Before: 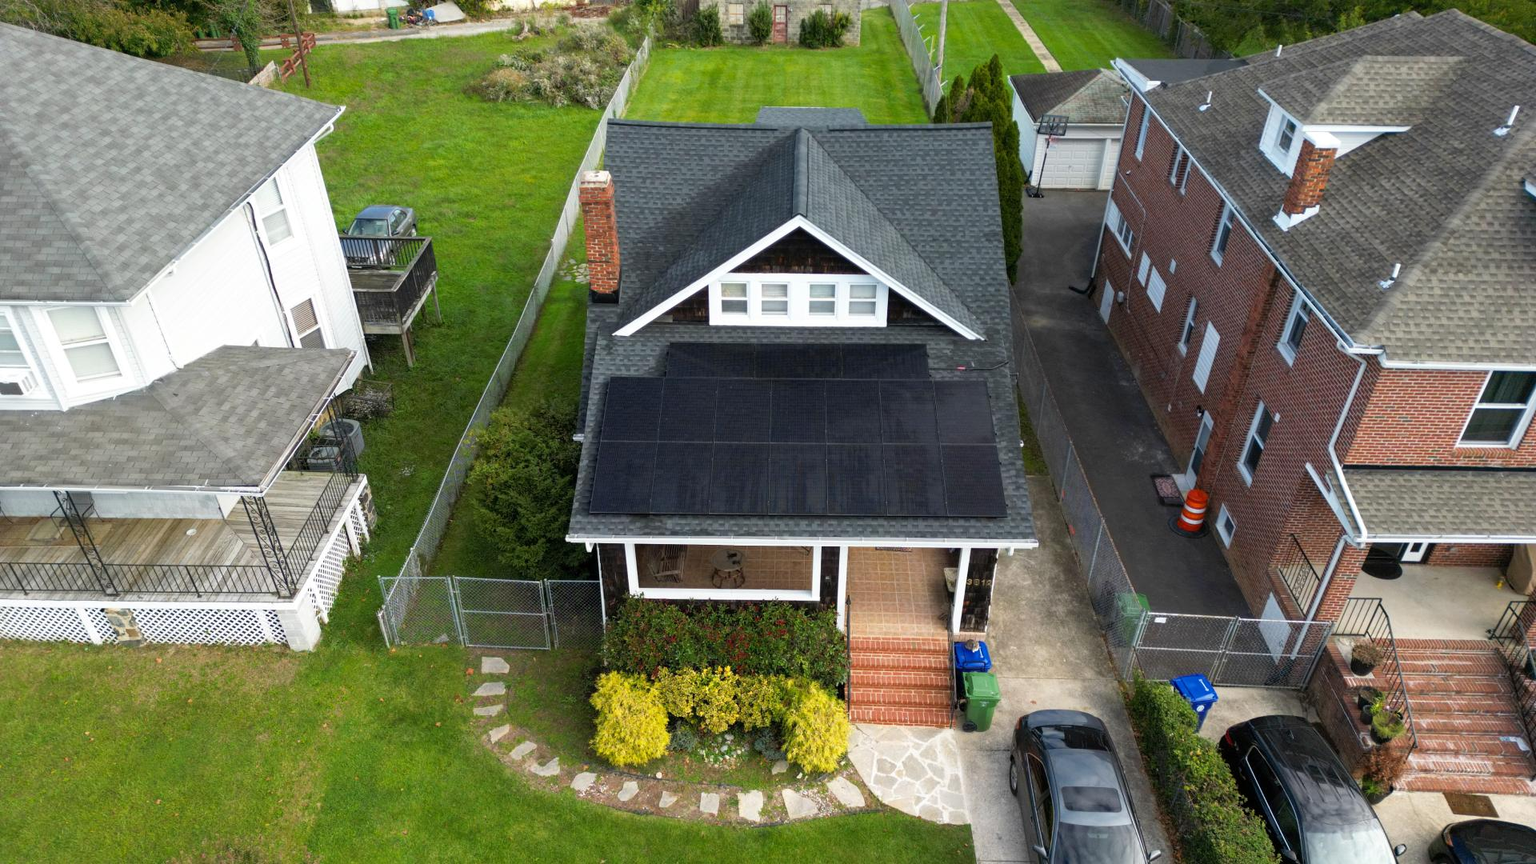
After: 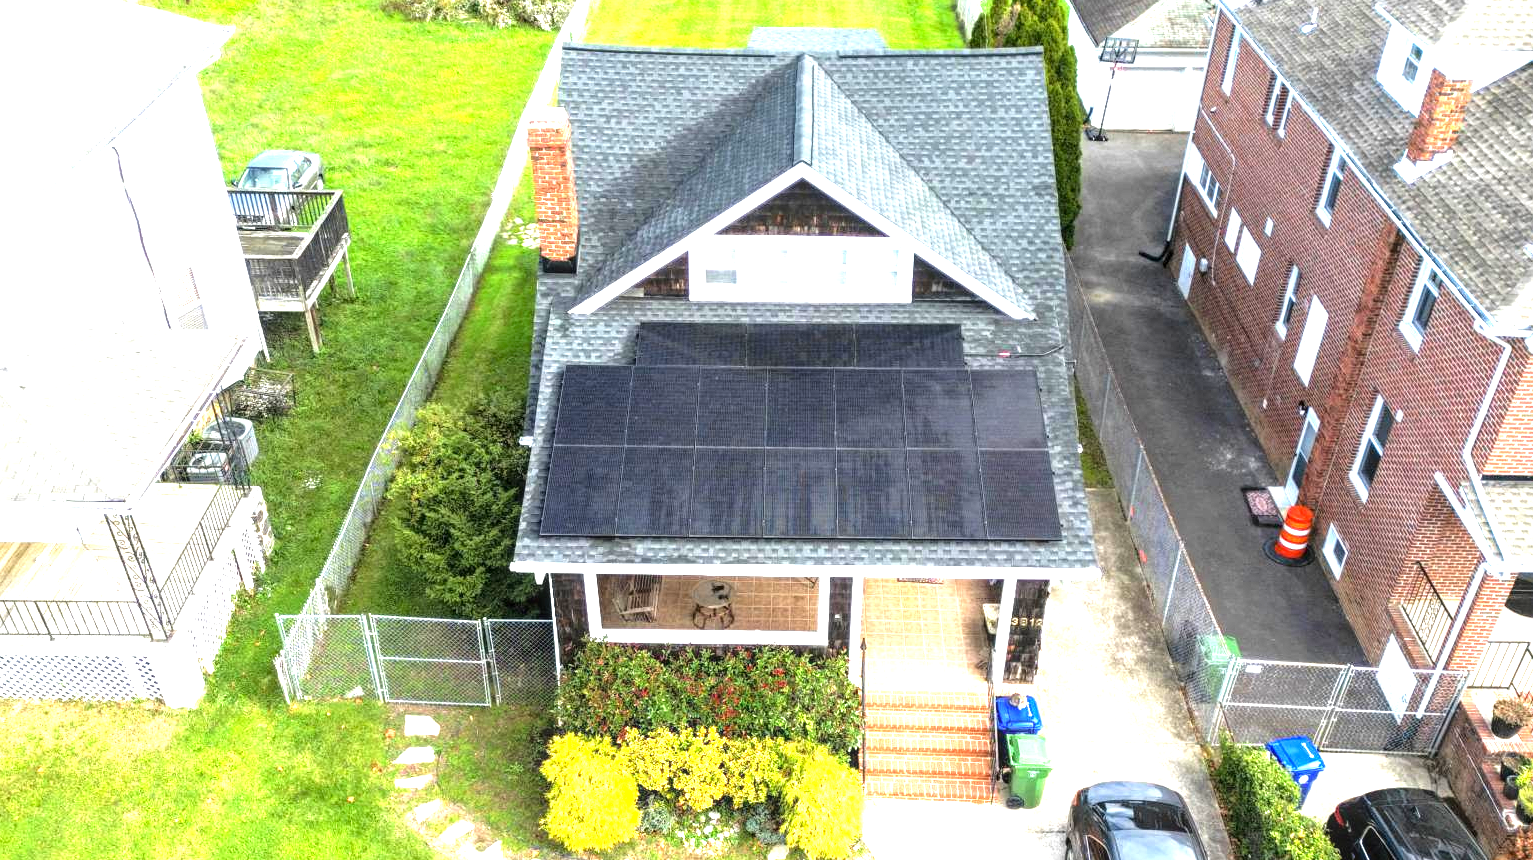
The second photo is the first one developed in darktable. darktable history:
tone equalizer: -8 EV -0.395 EV, -7 EV -0.374 EV, -6 EV -0.295 EV, -5 EV -0.257 EV, -3 EV 0.202 EV, -2 EV 0.335 EV, -1 EV 0.392 EV, +0 EV 0.419 EV, mask exposure compensation -0.494 EV
exposure: exposure 1.515 EV, compensate highlight preservation false
local contrast: on, module defaults
levels: levels [0, 0.474, 0.947]
crop and rotate: left 10.269%, top 9.897%, right 9.847%, bottom 10.466%
